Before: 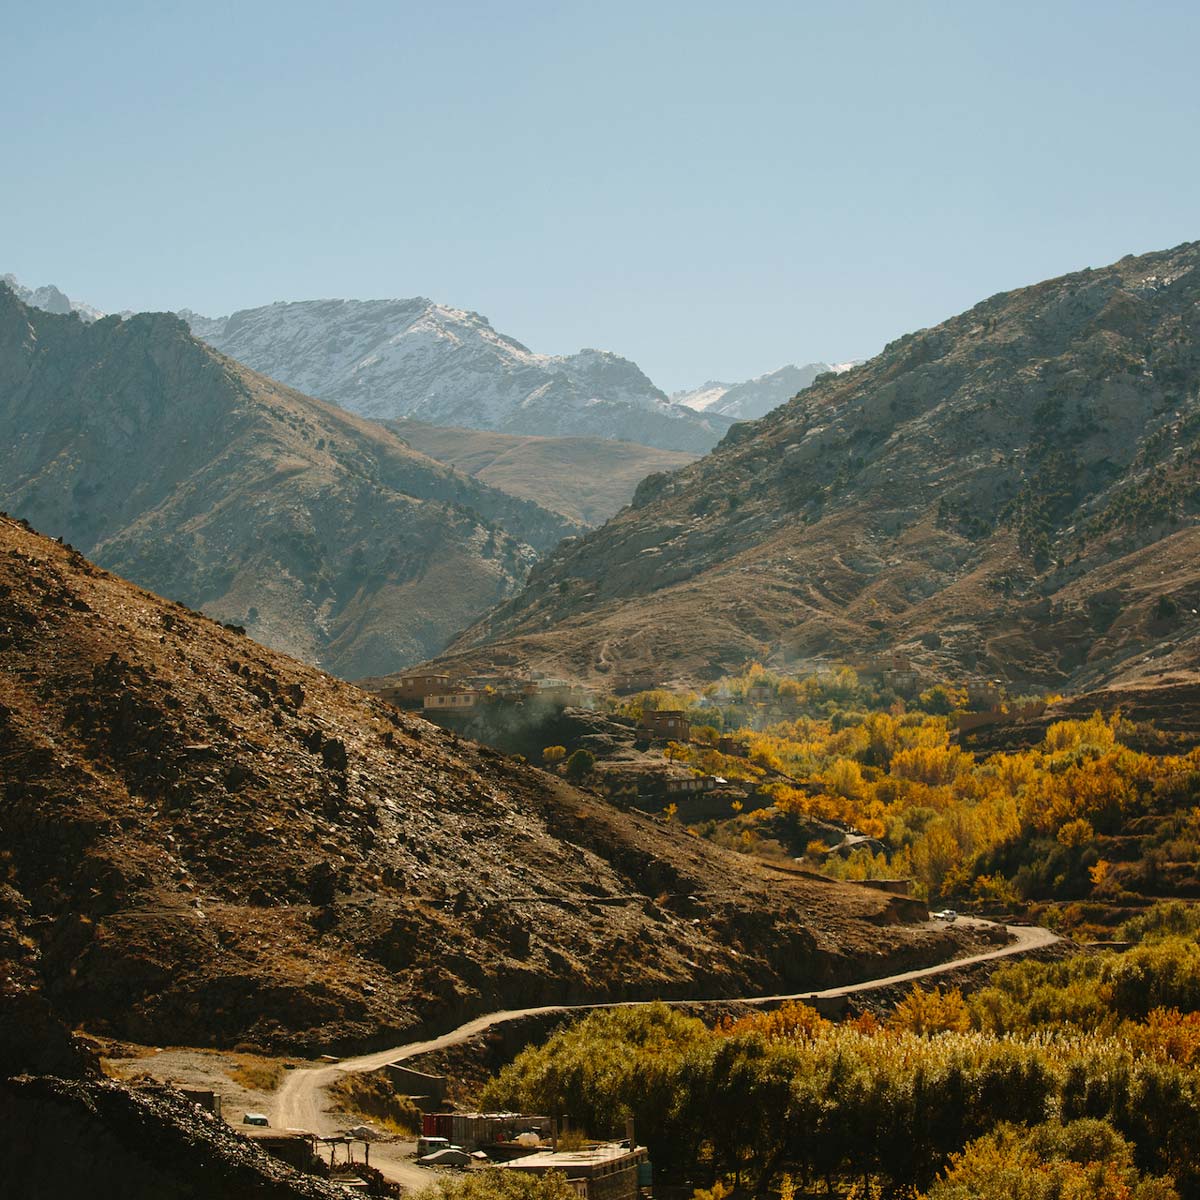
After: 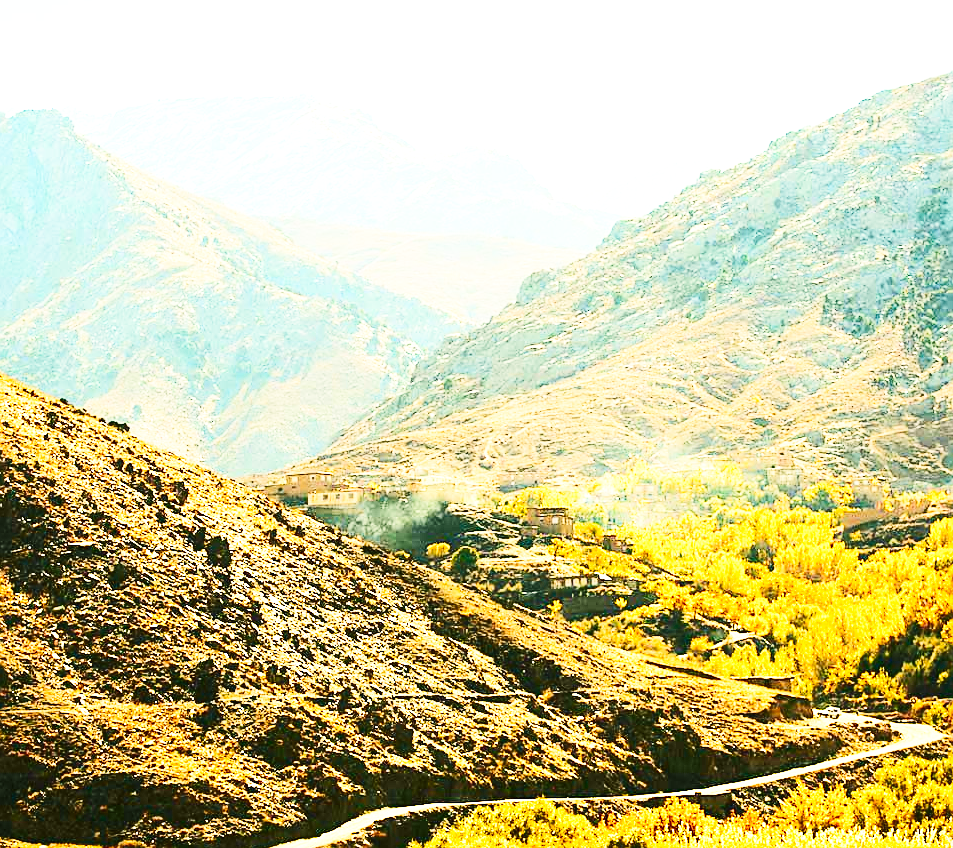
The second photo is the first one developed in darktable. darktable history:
exposure: exposure 1.223 EV, compensate highlight preservation false
contrast brightness saturation: contrast 0.39, brightness 0.1
crop: left 9.712%, top 16.928%, right 10.845%, bottom 12.332%
sharpen: on, module defaults
color balance rgb: shadows lift › chroma 2%, shadows lift › hue 219.6°, power › hue 313.2°, highlights gain › chroma 3%, highlights gain › hue 75.6°, global offset › luminance 0.5%, perceptual saturation grading › global saturation 15.33%, perceptual saturation grading › highlights -19.33%, perceptual saturation grading › shadows 20%, global vibrance 20%
base curve: curves: ch0 [(0, 0.003) (0.001, 0.002) (0.006, 0.004) (0.02, 0.022) (0.048, 0.086) (0.094, 0.234) (0.162, 0.431) (0.258, 0.629) (0.385, 0.8) (0.548, 0.918) (0.751, 0.988) (1, 1)], preserve colors none
